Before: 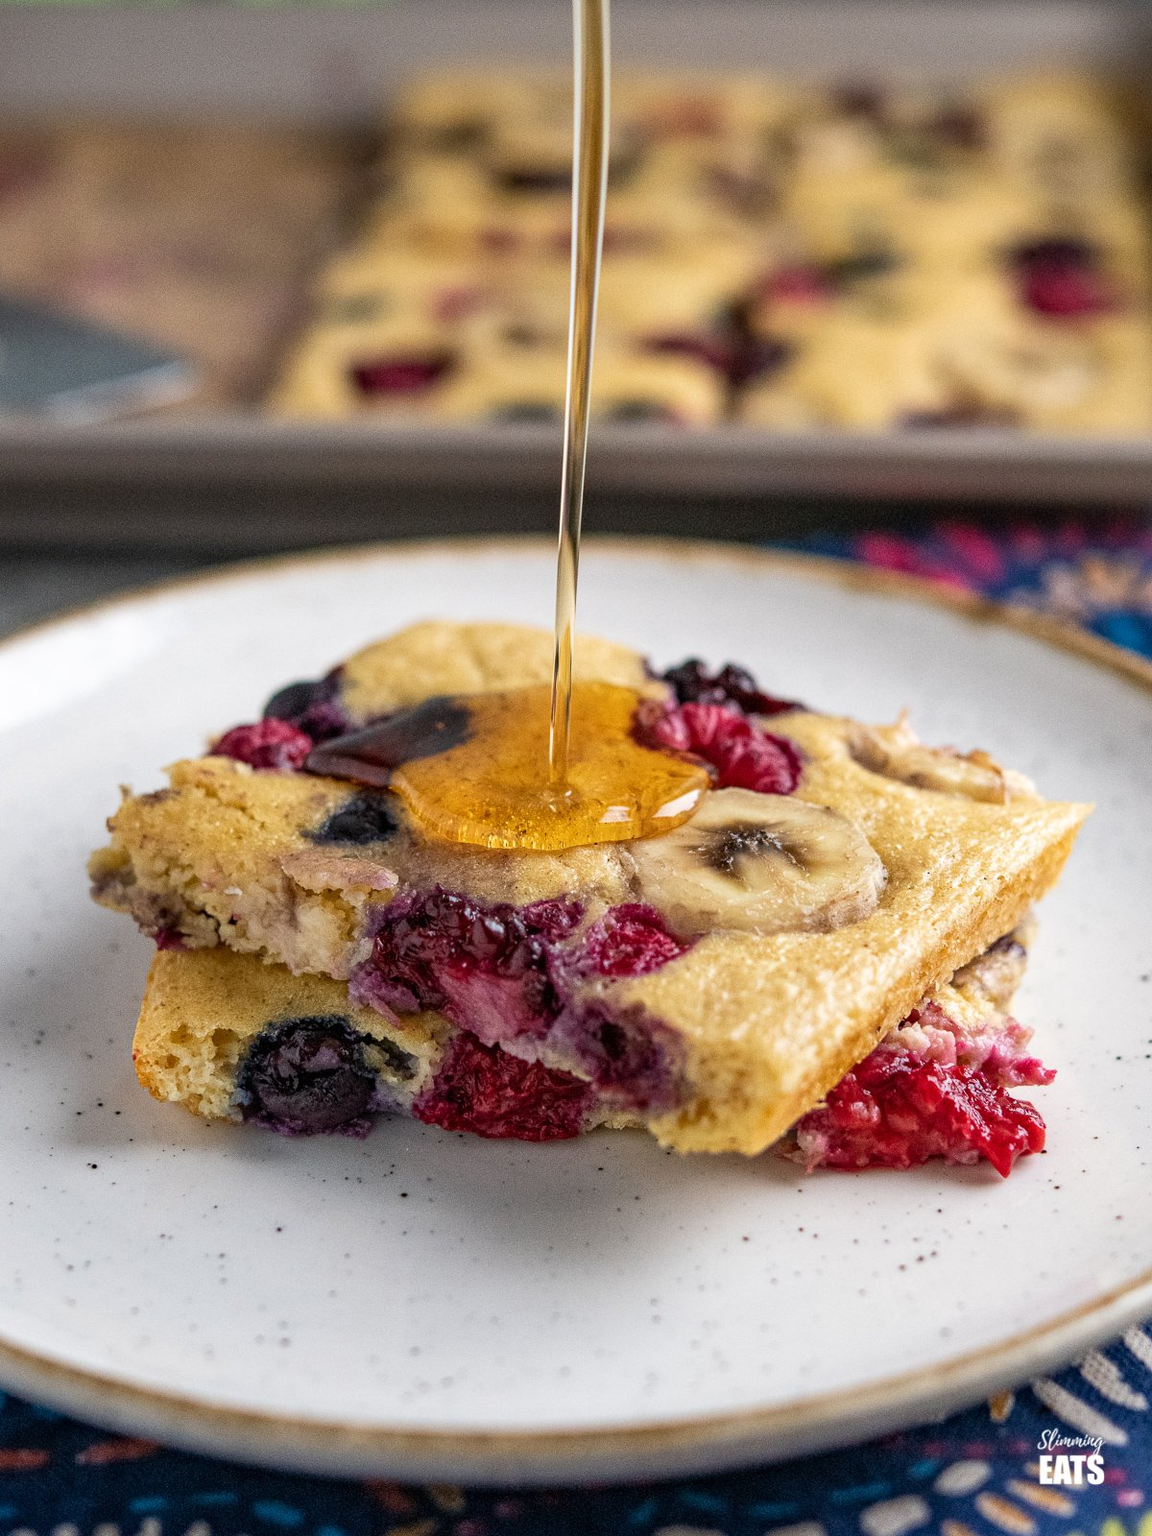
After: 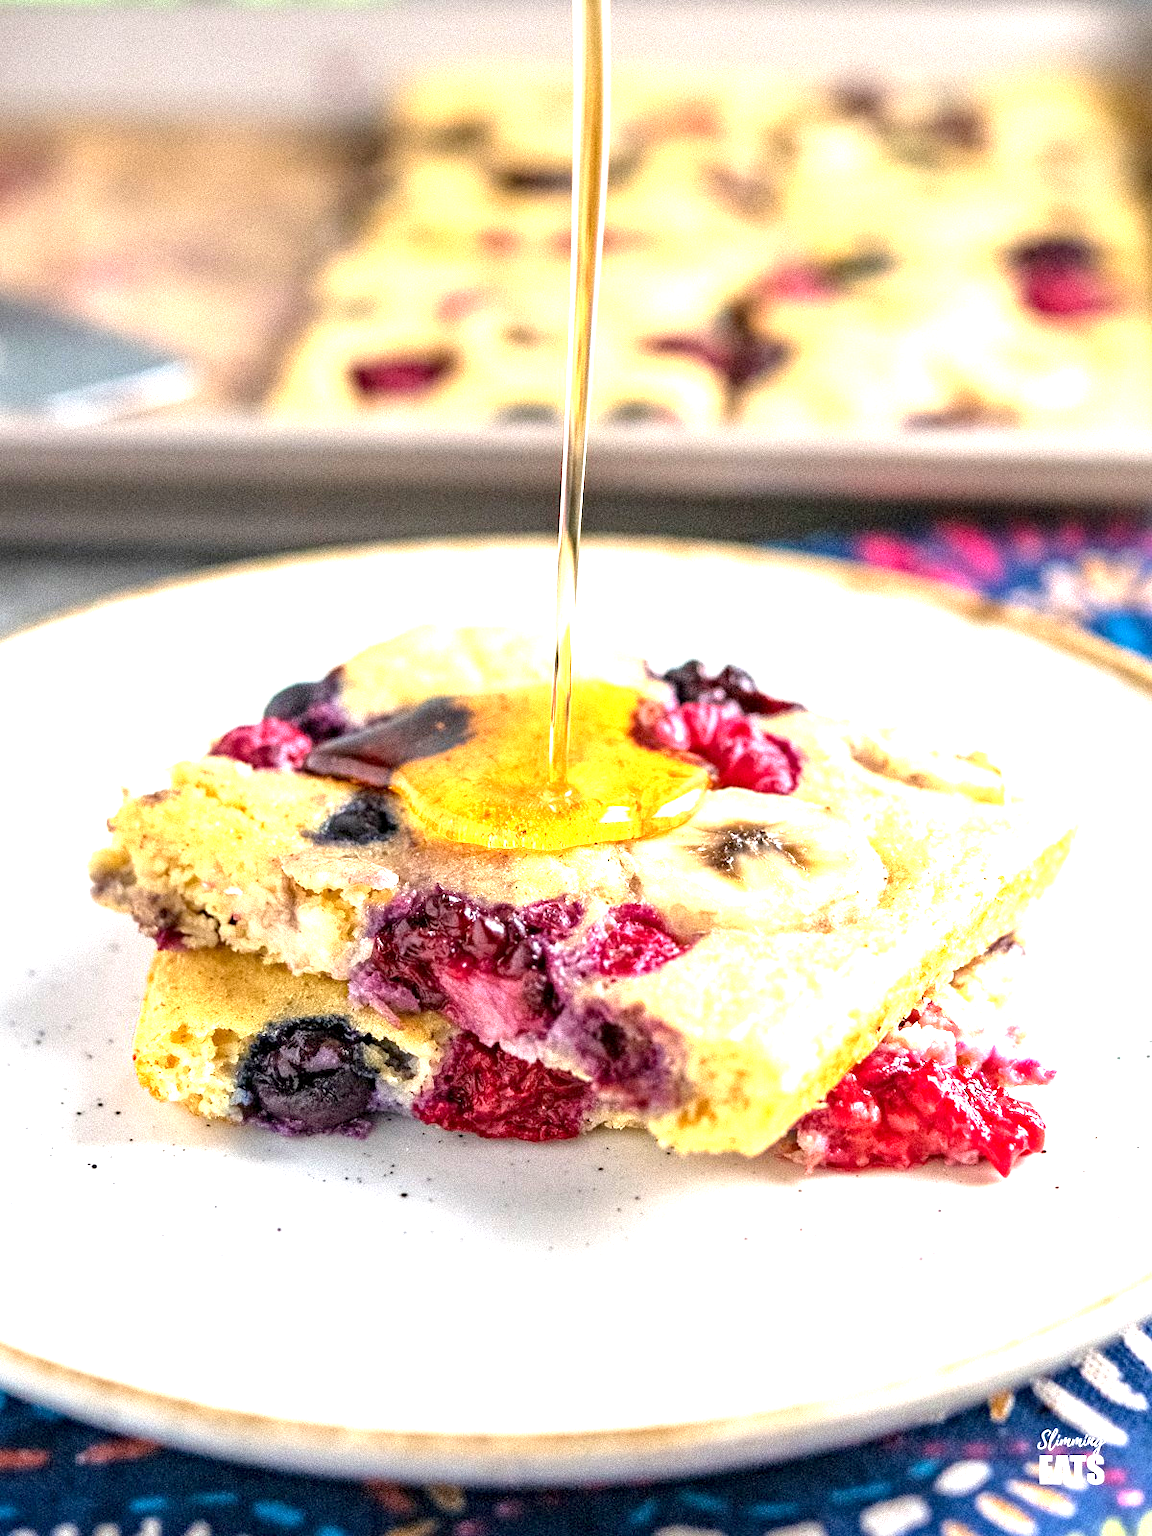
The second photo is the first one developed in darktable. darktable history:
exposure: black level correction 0.001, exposure 1.863 EV, compensate exposure bias true, compensate highlight preservation false
